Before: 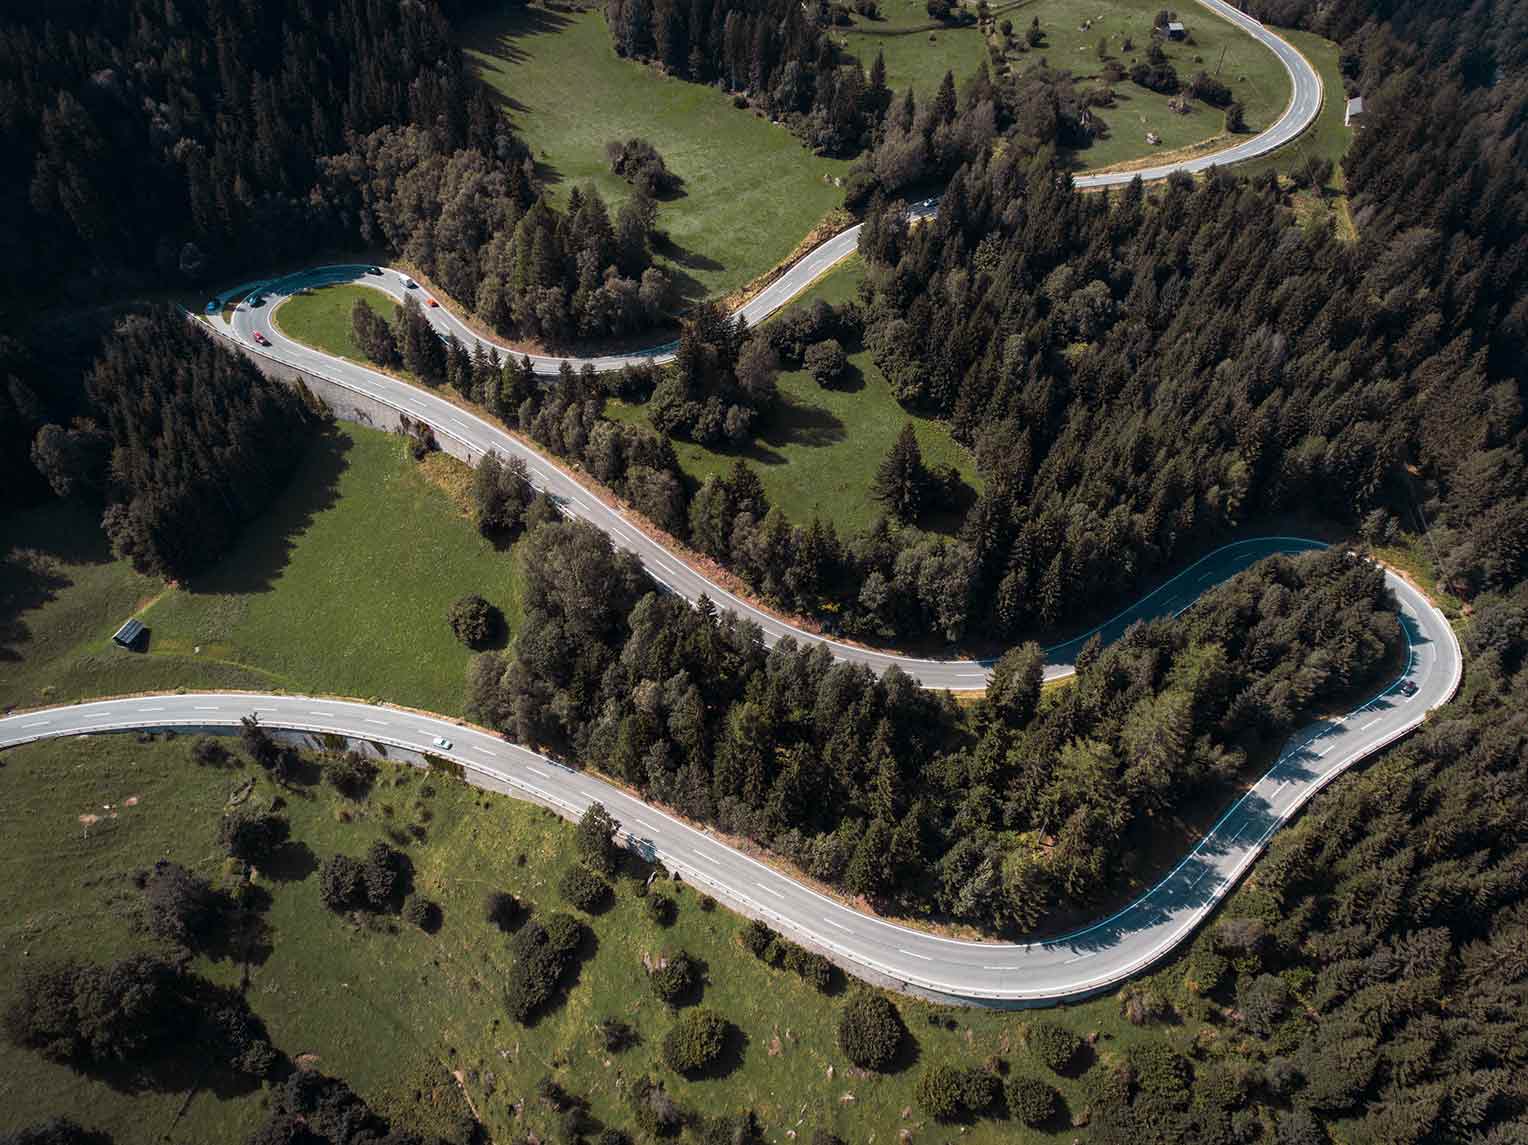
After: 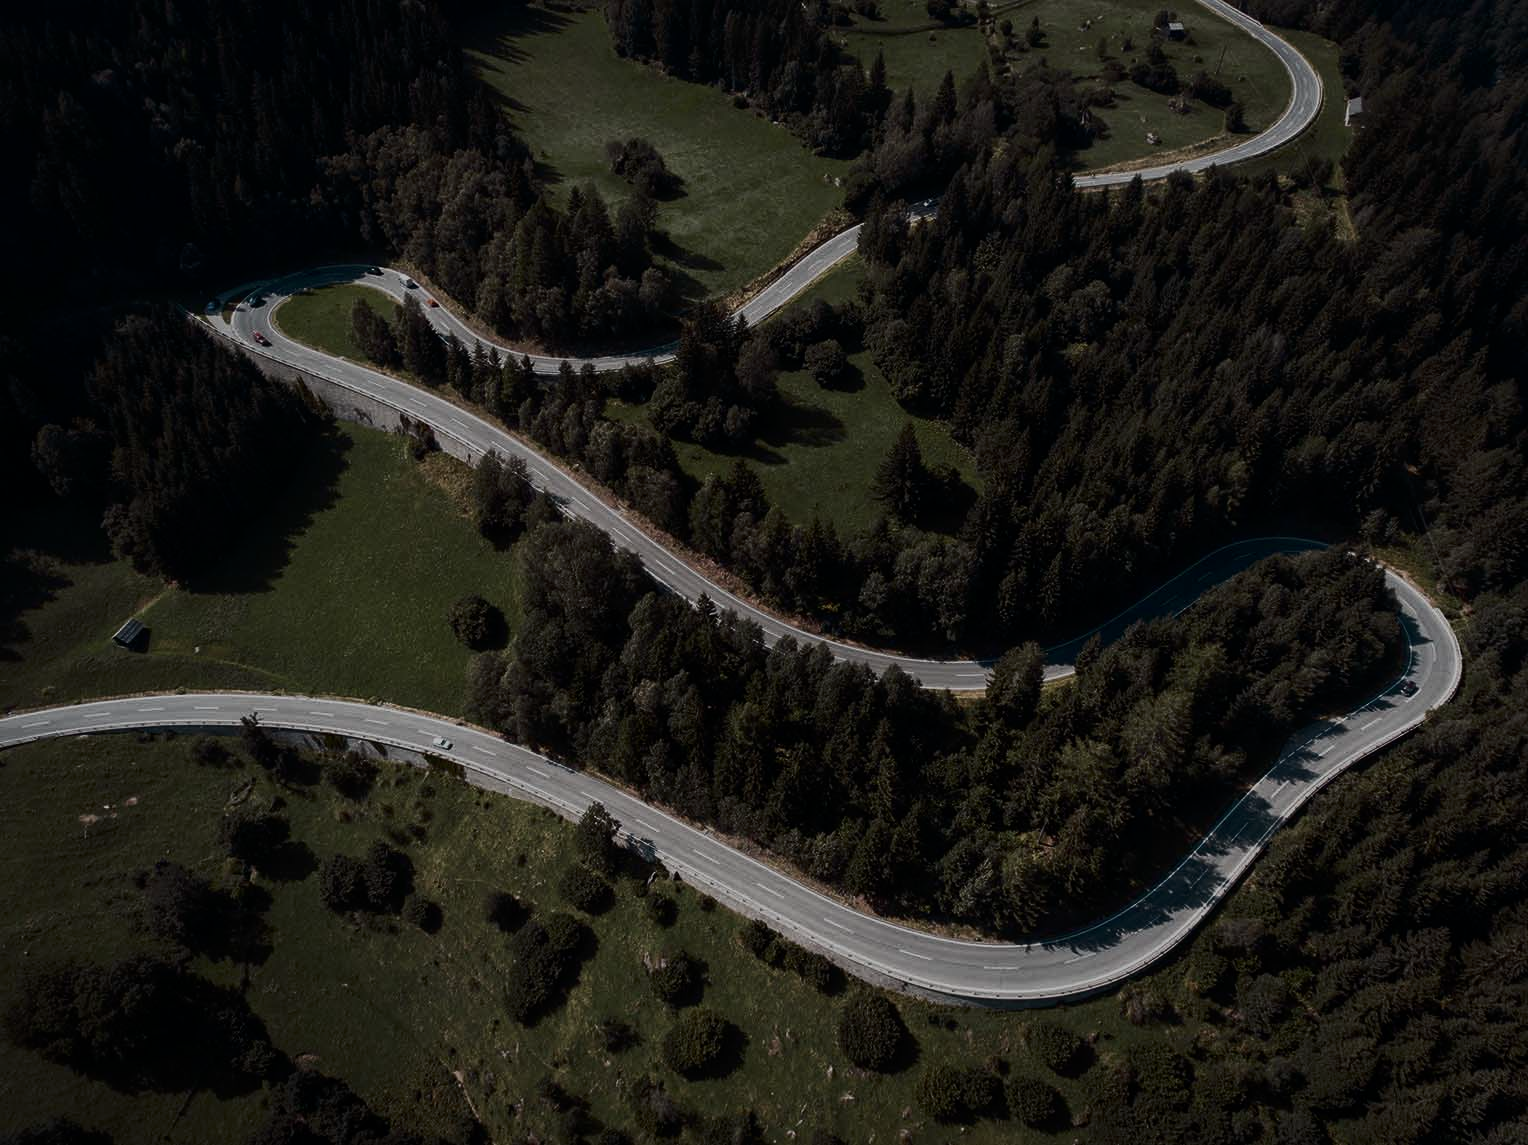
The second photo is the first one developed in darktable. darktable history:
exposure: exposure -1.367 EV, compensate highlight preservation false
contrast brightness saturation: contrast 0.245, saturation -0.317
